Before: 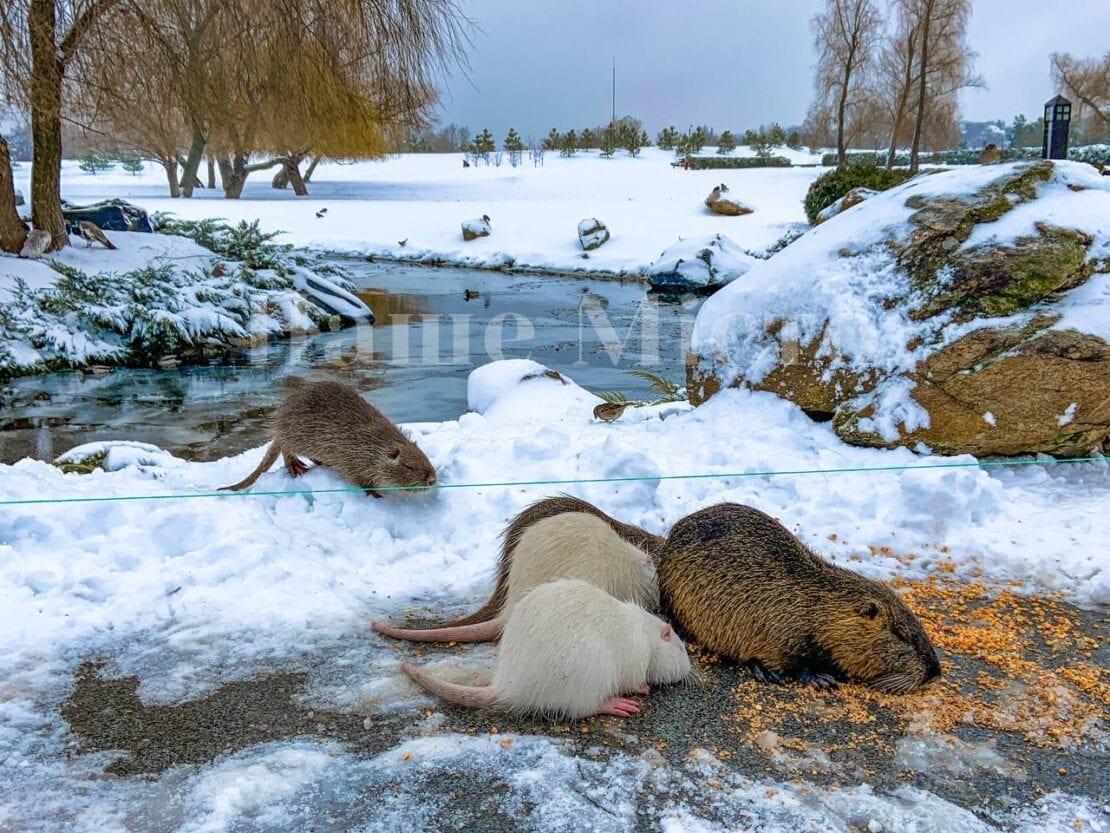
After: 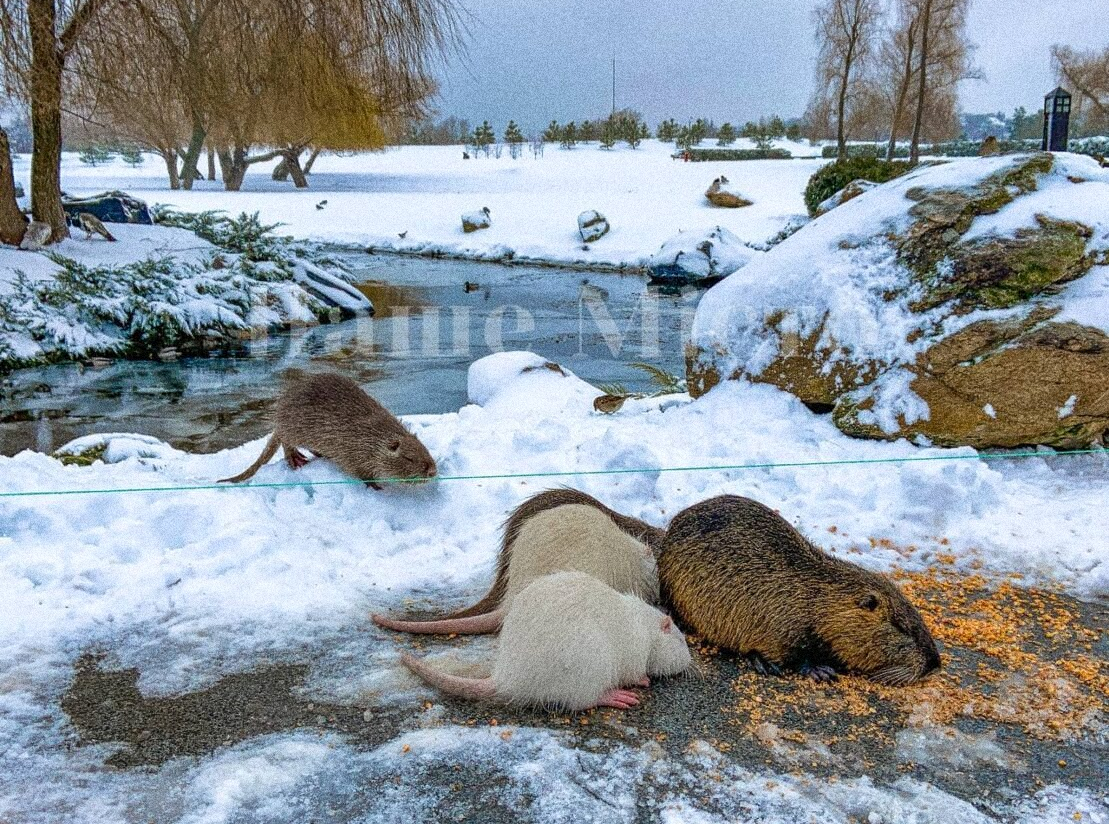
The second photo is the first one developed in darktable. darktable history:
crop: top 1.049%, right 0.001%
grain: coarseness 14.49 ISO, strength 48.04%, mid-tones bias 35%
